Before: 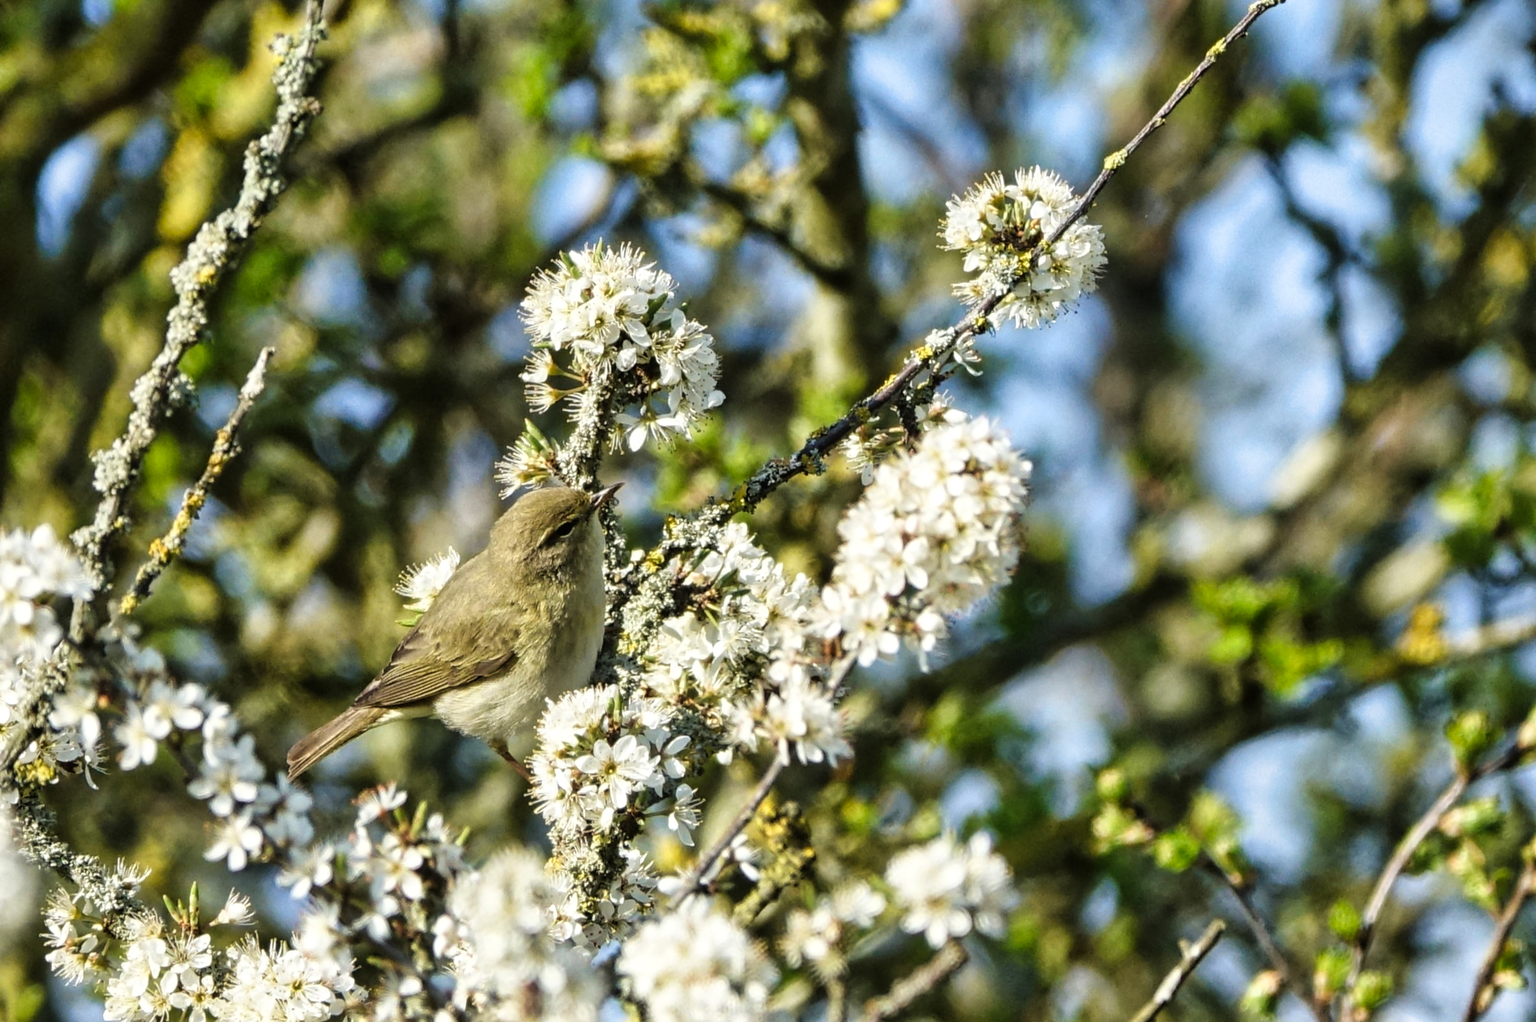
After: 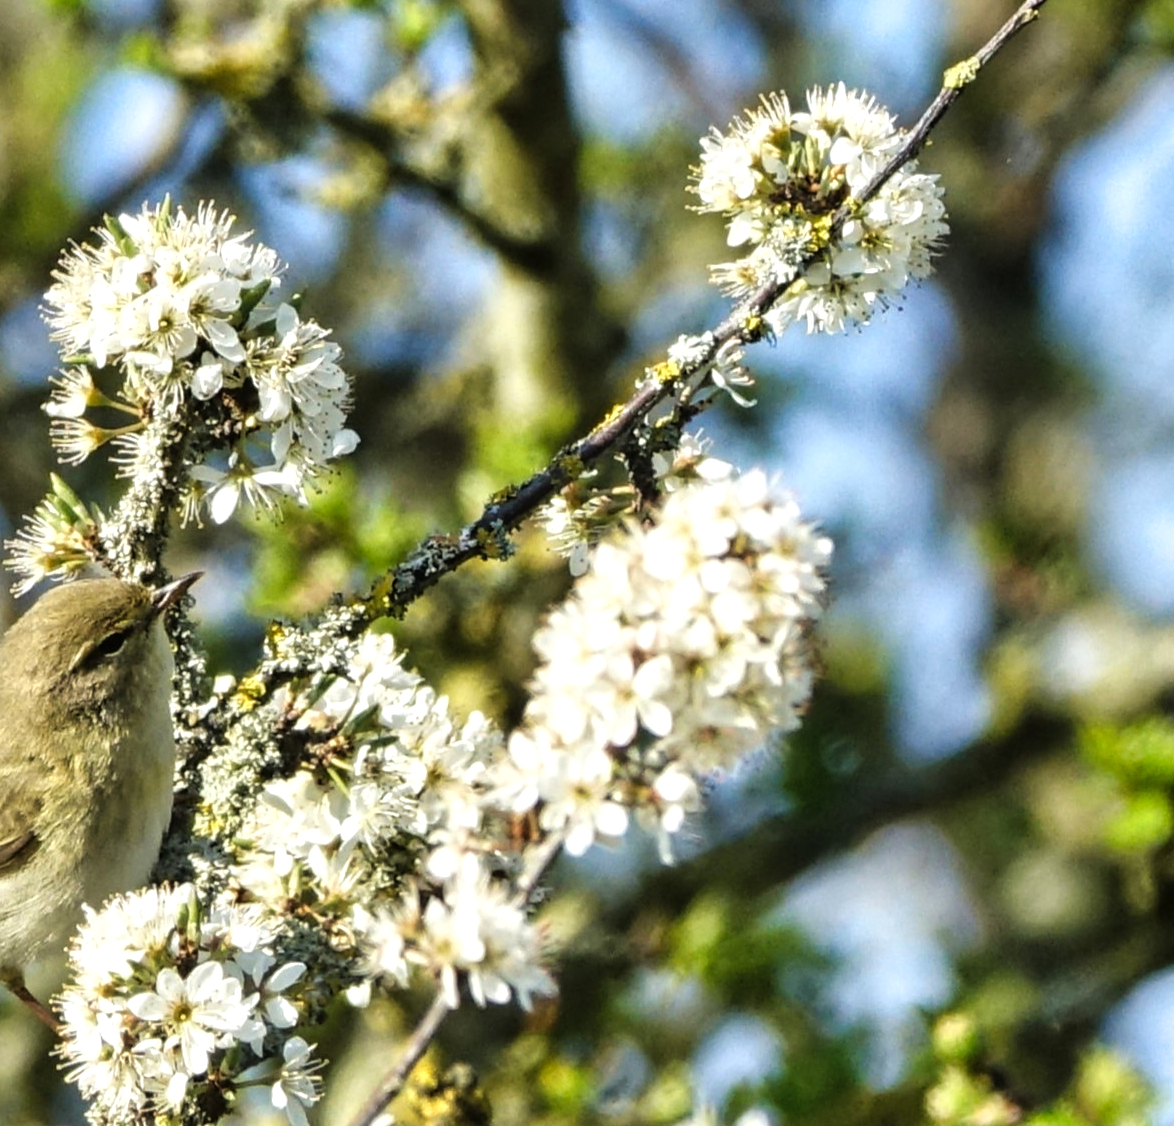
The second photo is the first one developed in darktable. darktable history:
exposure: black level correction 0, exposure 0.5 EV, compensate exposure bias true, compensate highlight preservation false
crop: left 32.075%, top 10.976%, right 18.355%, bottom 17.596%
